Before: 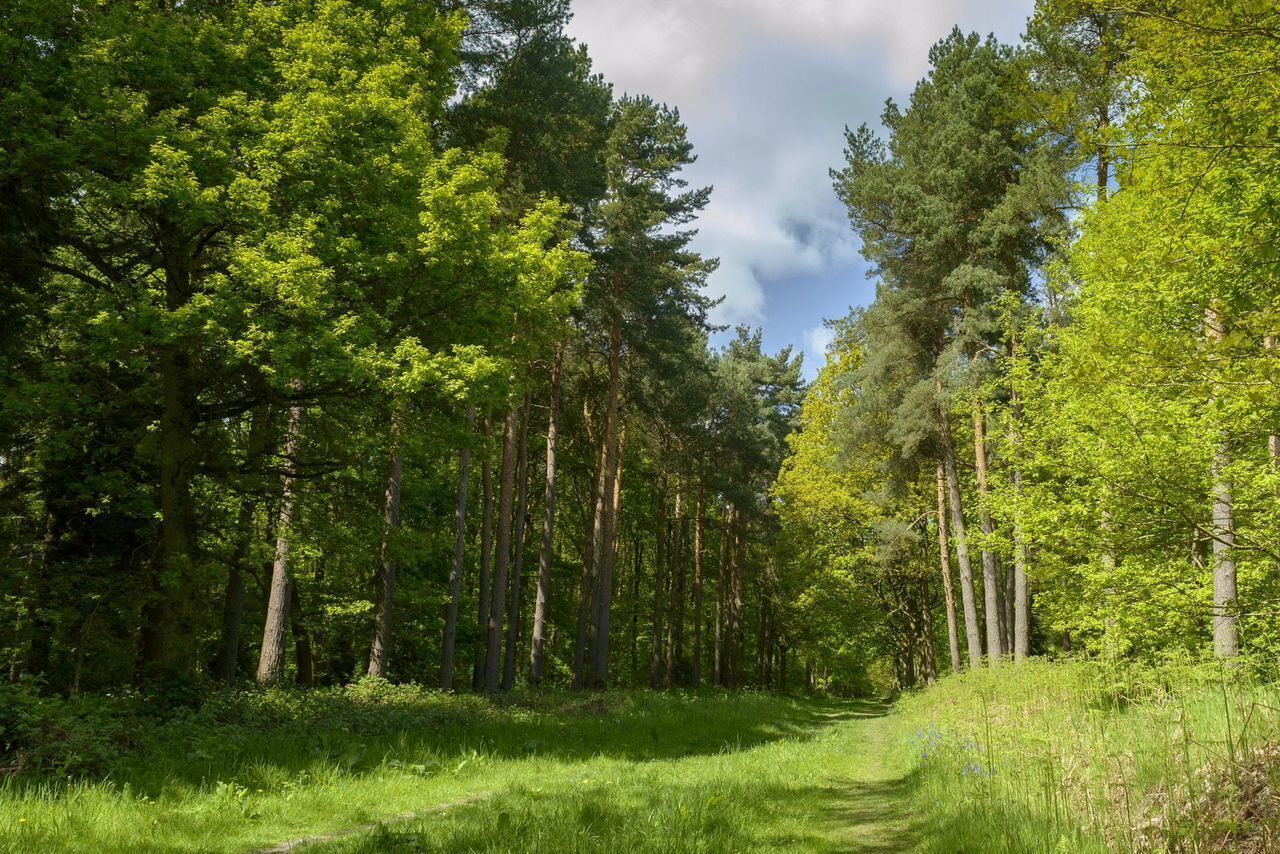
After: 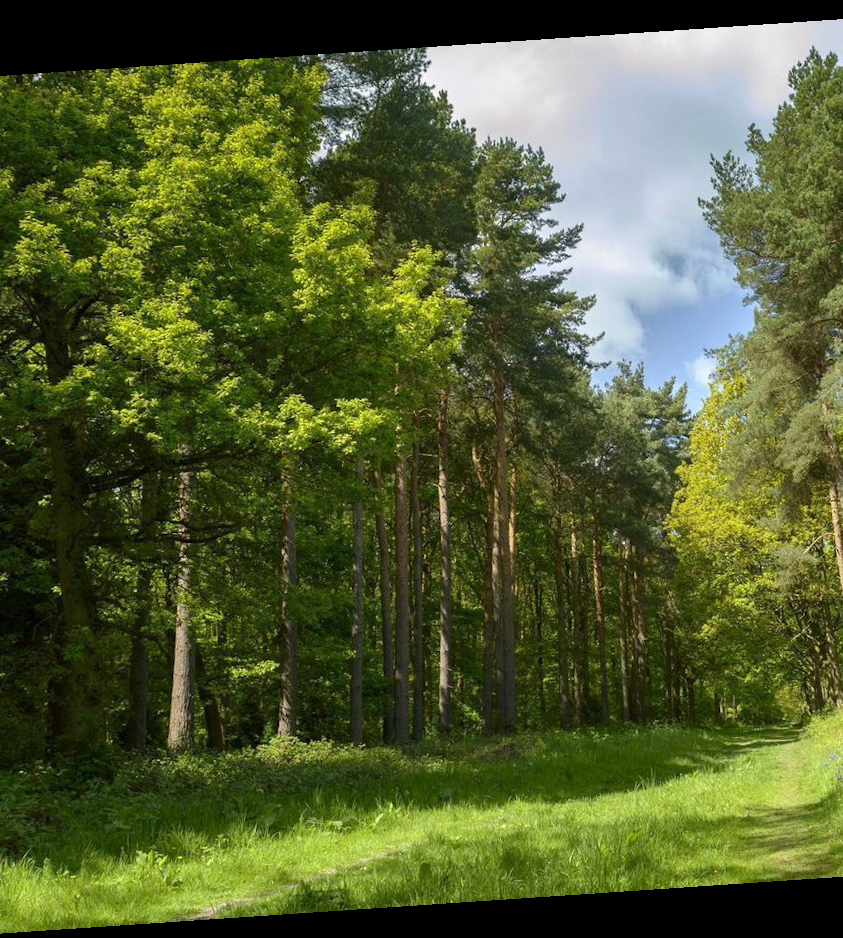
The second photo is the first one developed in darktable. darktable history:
rotate and perspective: rotation -4.2°, shear 0.006, automatic cropping off
exposure: exposure 0.2 EV, compensate highlight preservation false
crop: left 10.644%, right 26.528%
tone equalizer: on, module defaults
